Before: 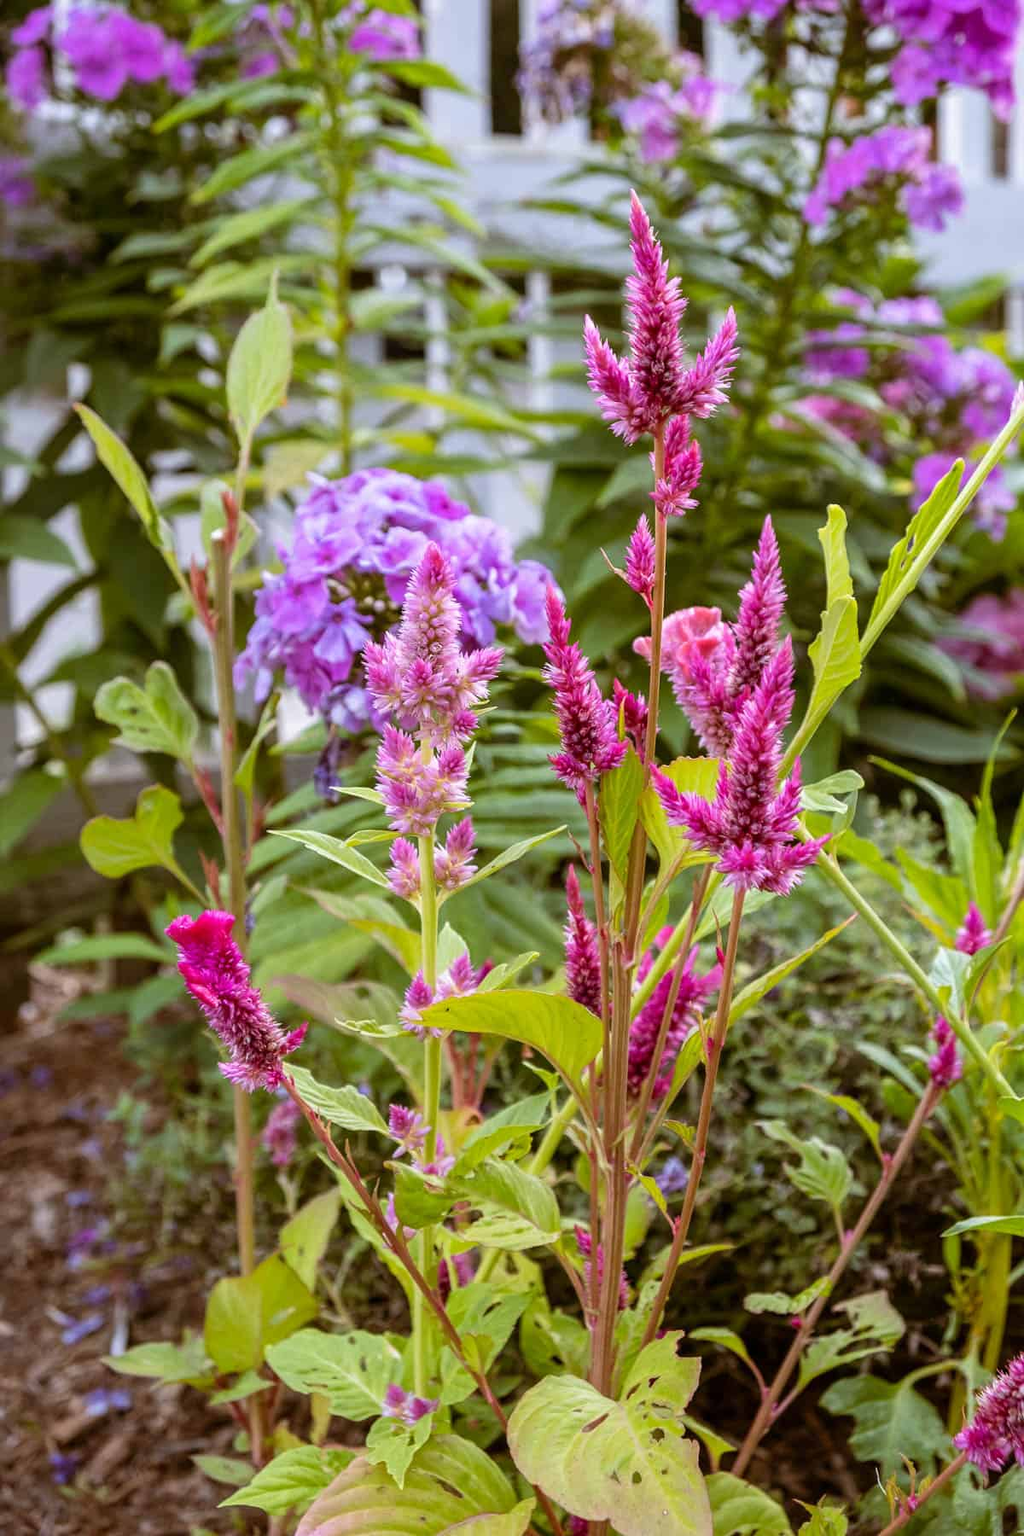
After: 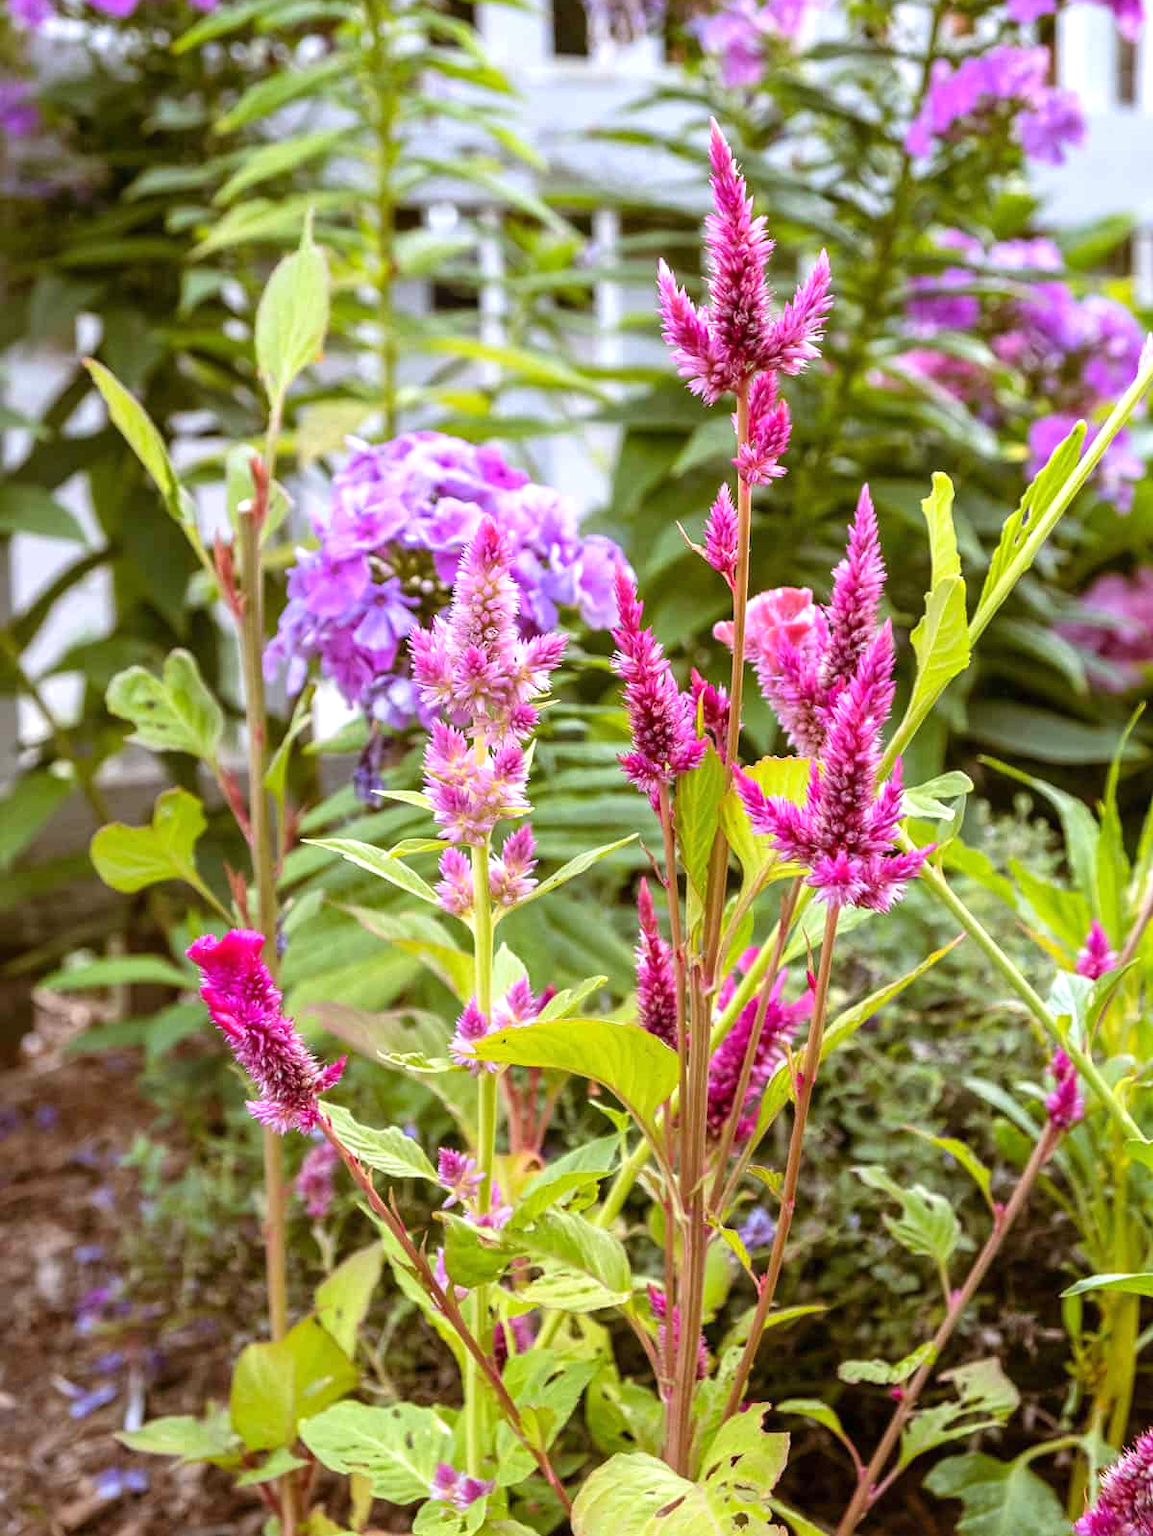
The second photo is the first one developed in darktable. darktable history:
exposure: black level correction 0, exposure 0.5 EV, compensate exposure bias true, compensate highlight preservation false
crop and rotate: top 5.609%, bottom 5.609%
